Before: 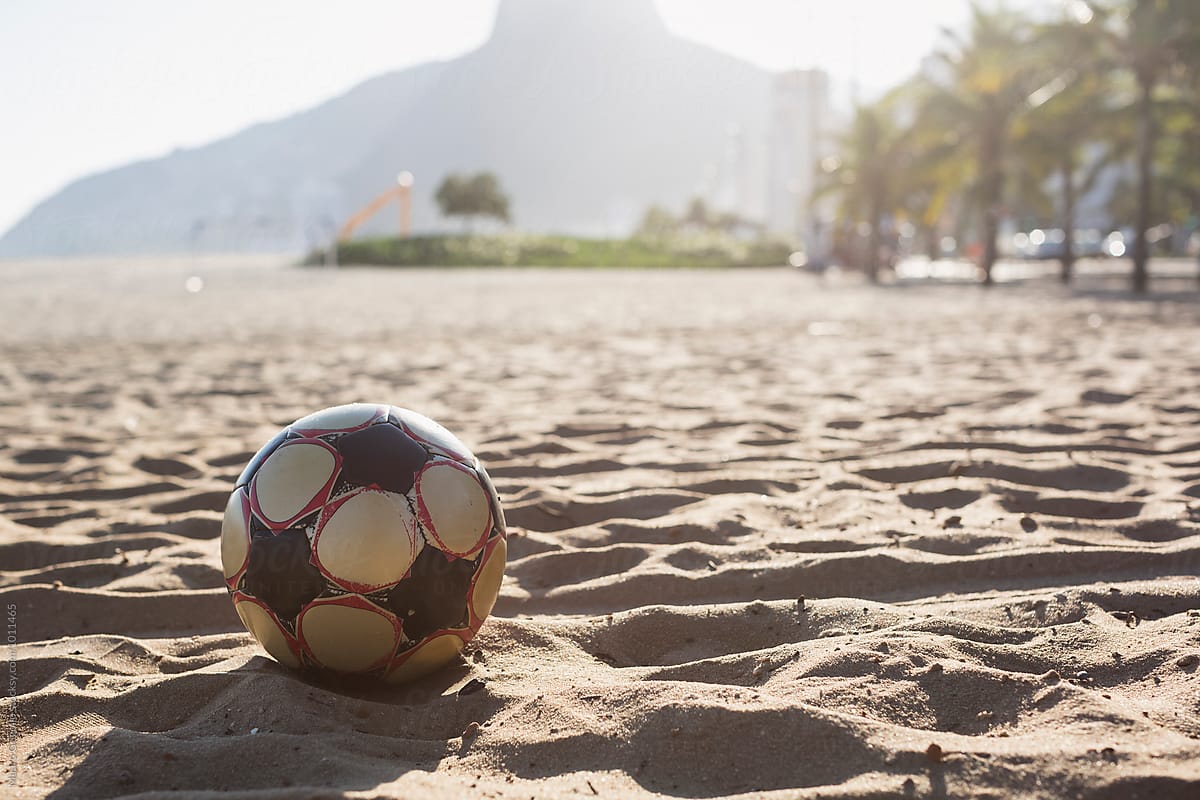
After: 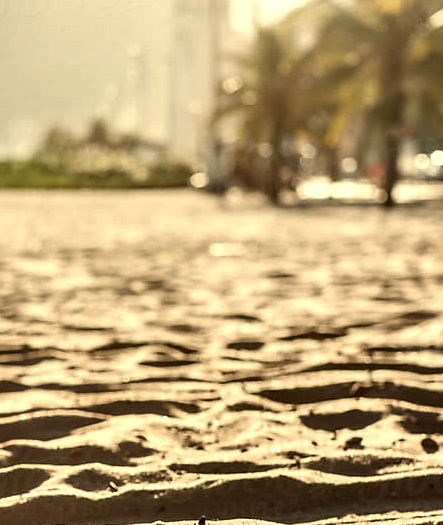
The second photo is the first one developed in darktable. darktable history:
crop and rotate: left 49.936%, top 10.094%, right 13.136%, bottom 24.256%
white balance: red 1.08, blue 0.791
shadows and highlights: shadows 29.32, highlights -29.32, low approximation 0.01, soften with gaussian
local contrast: highlights 80%, shadows 57%, detail 175%, midtone range 0.602
contrast brightness saturation: brightness -0.09
